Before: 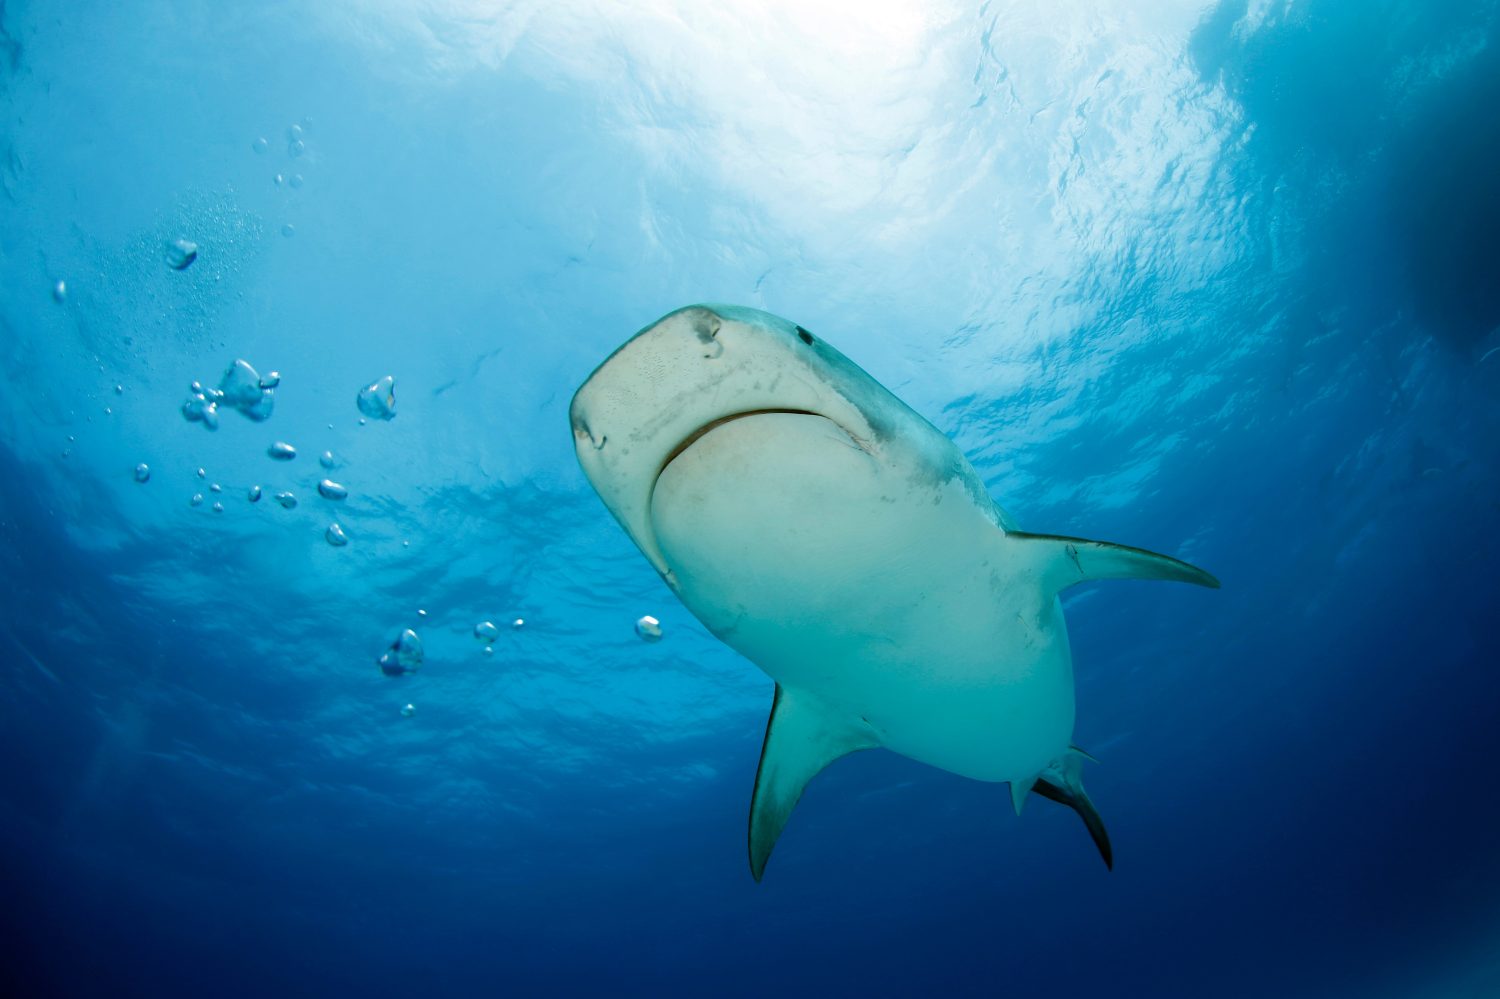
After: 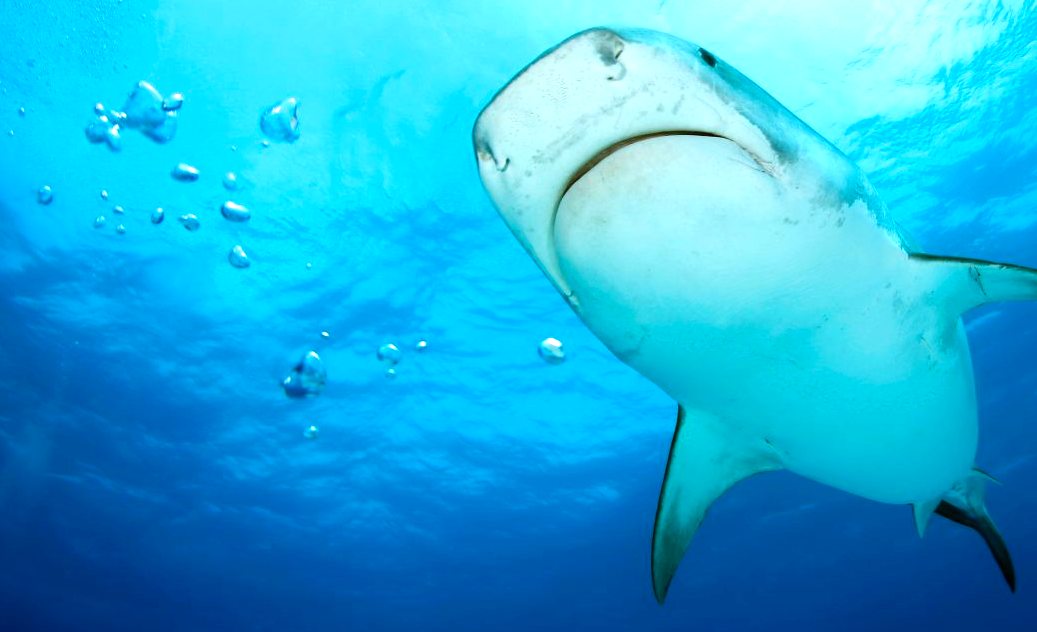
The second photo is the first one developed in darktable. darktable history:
levels: gray 59.36%, levels [0, 0.394, 0.787]
crop: left 6.496%, top 27.87%, right 24.339%, bottom 8.793%
color correction: highlights a* -0.858, highlights b* -9.2
